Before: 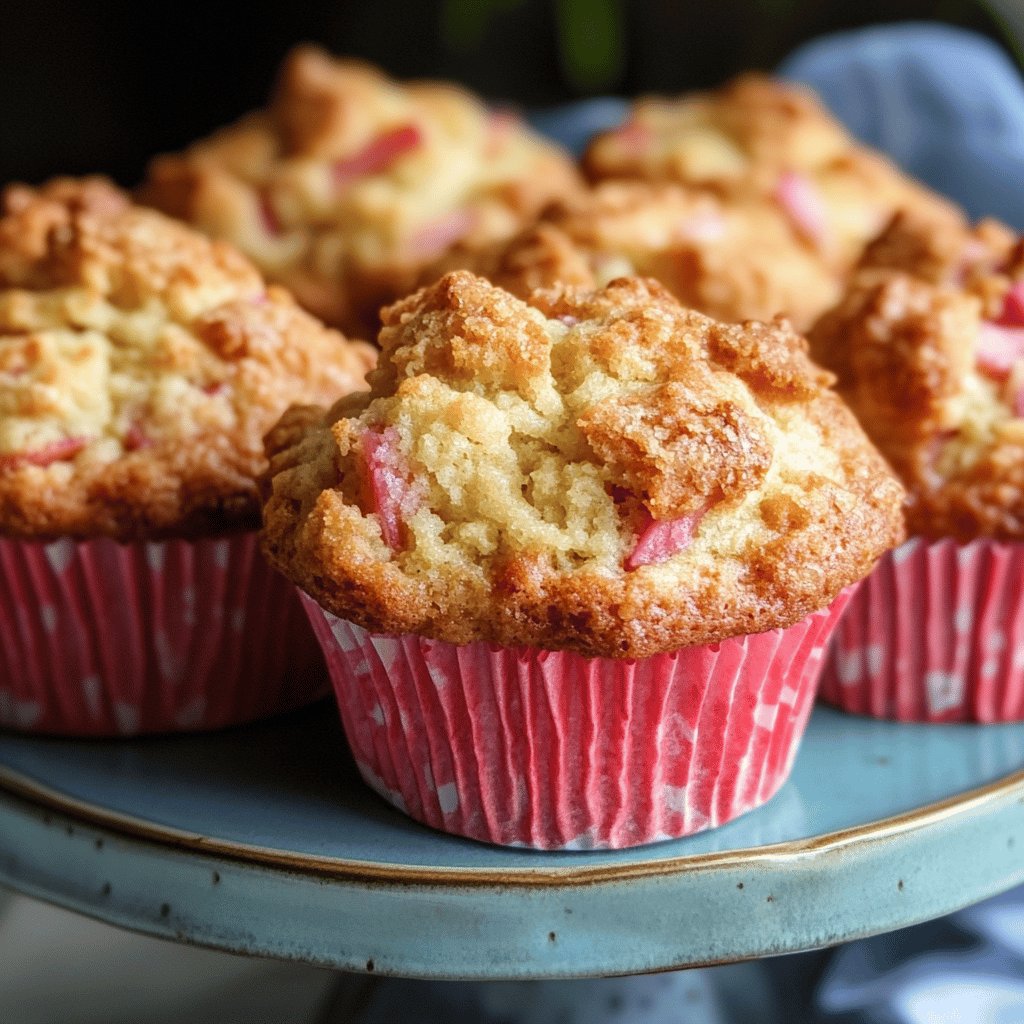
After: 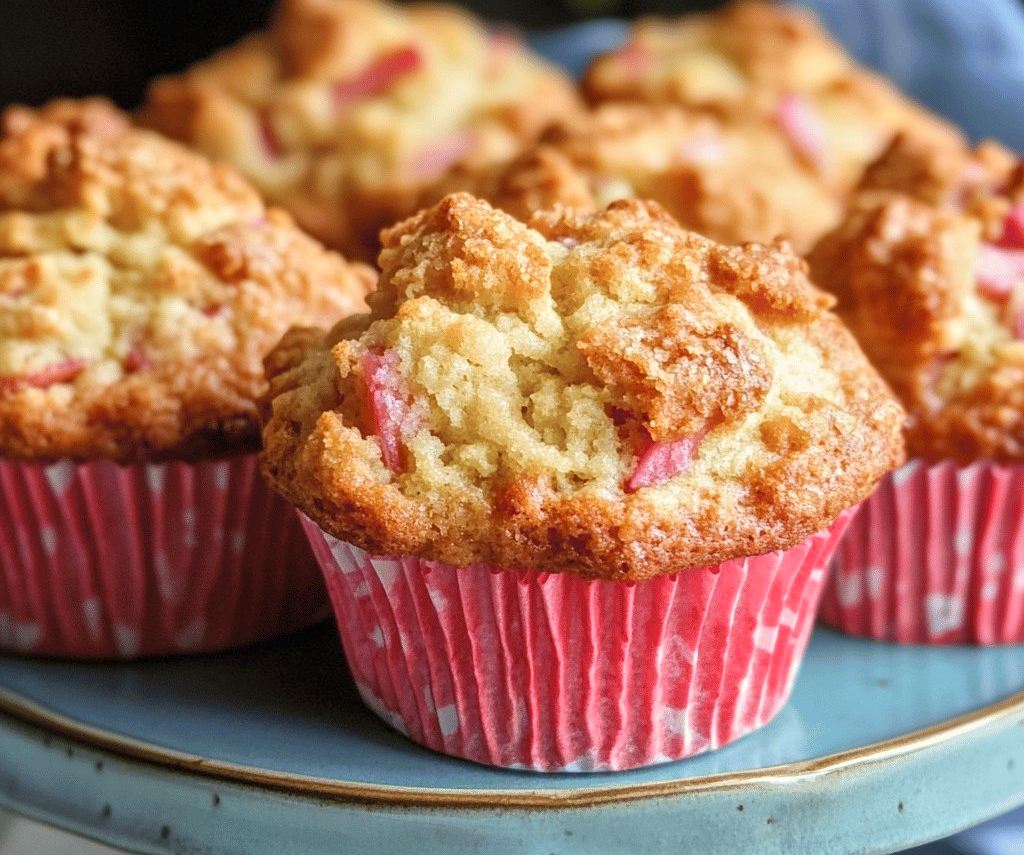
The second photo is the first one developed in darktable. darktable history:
tone equalizer: -8 EV 1 EV, -7 EV 1 EV, -6 EV 1 EV, -5 EV 1 EV, -4 EV 1 EV, -3 EV 0.75 EV, -2 EV 0.5 EV, -1 EV 0.25 EV
crop: top 7.625%, bottom 8.027%
